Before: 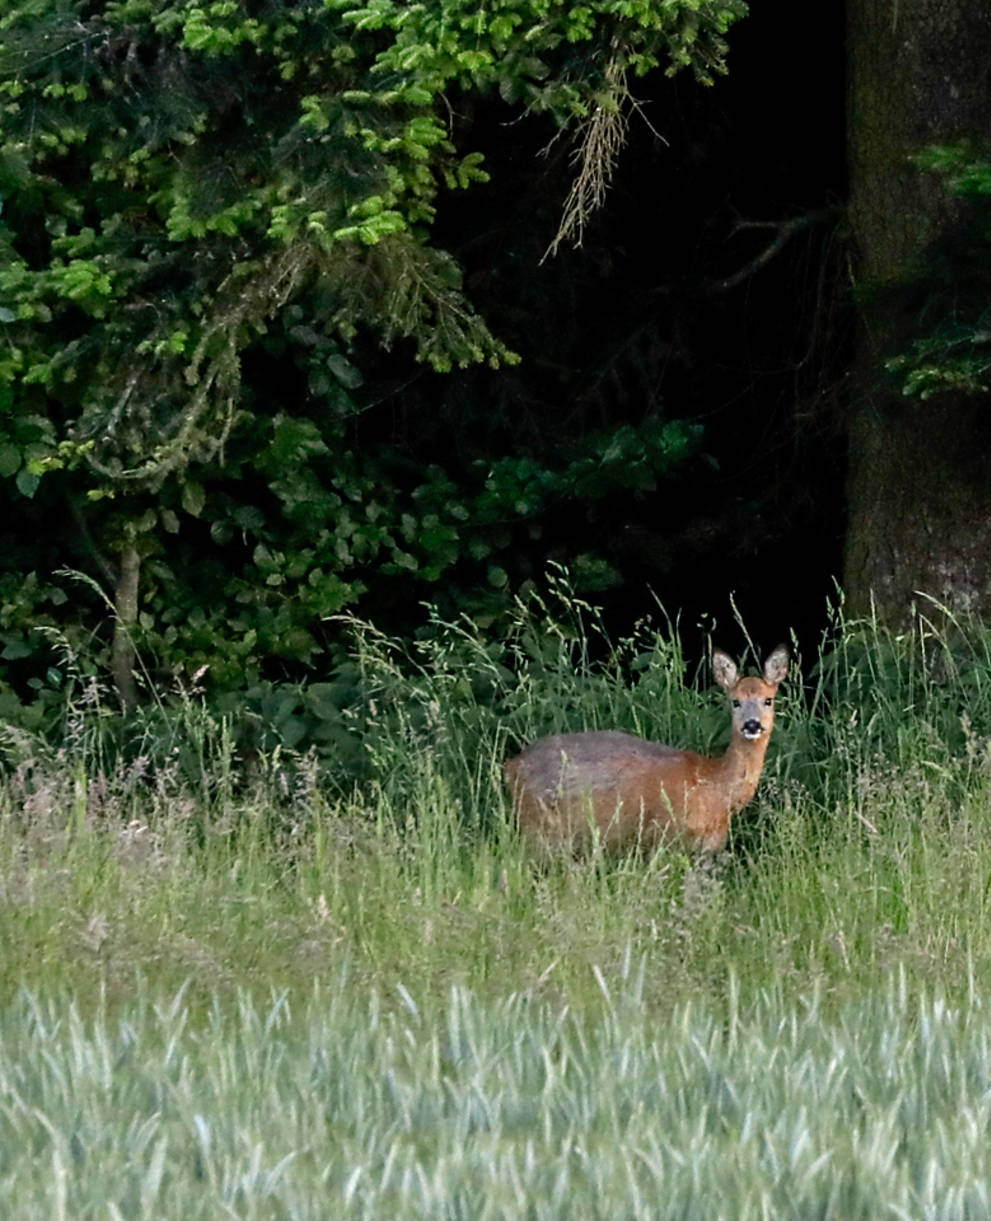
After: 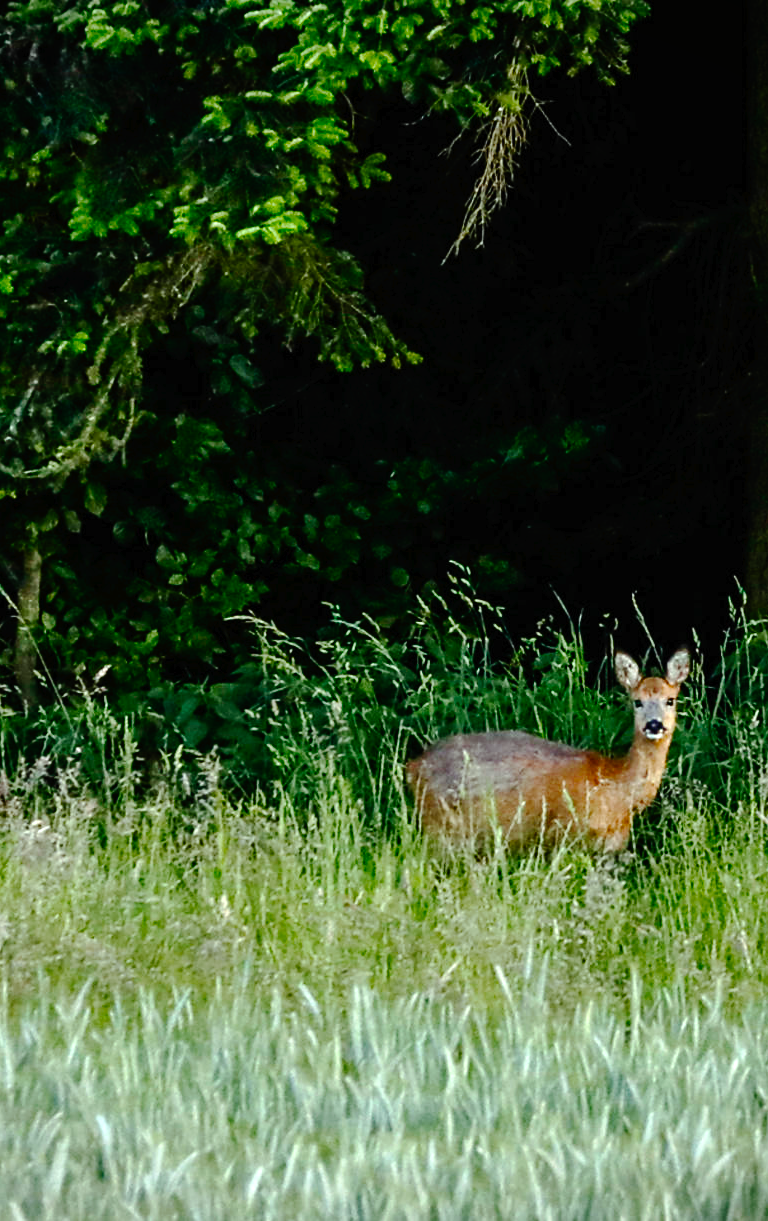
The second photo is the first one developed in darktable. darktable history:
crop: left 9.891%, right 12.536%
vignetting: fall-off start 97.37%, fall-off radius 77.77%, width/height ratio 1.11
color balance rgb: shadows lift › chroma 0.873%, shadows lift › hue 114.17°, perceptual saturation grading › global saturation 35.088%, perceptual saturation grading › highlights -29.898%, perceptual saturation grading › shadows 35.156%, perceptual brilliance grading › highlights 14.363%, perceptual brilliance grading › mid-tones -6.152%, perceptual brilliance grading › shadows -26.646%, global vibrance 7.515%
color correction: highlights a* -7.95, highlights b* 3.14
tone curve: curves: ch0 [(0, 0) (0.003, 0.012) (0.011, 0.014) (0.025, 0.019) (0.044, 0.028) (0.069, 0.039) (0.1, 0.056) (0.136, 0.093) (0.177, 0.147) (0.224, 0.214) (0.277, 0.29) (0.335, 0.381) (0.399, 0.476) (0.468, 0.557) (0.543, 0.635) (0.623, 0.697) (0.709, 0.764) (0.801, 0.831) (0.898, 0.917) (1, 1)], preserve colors none
